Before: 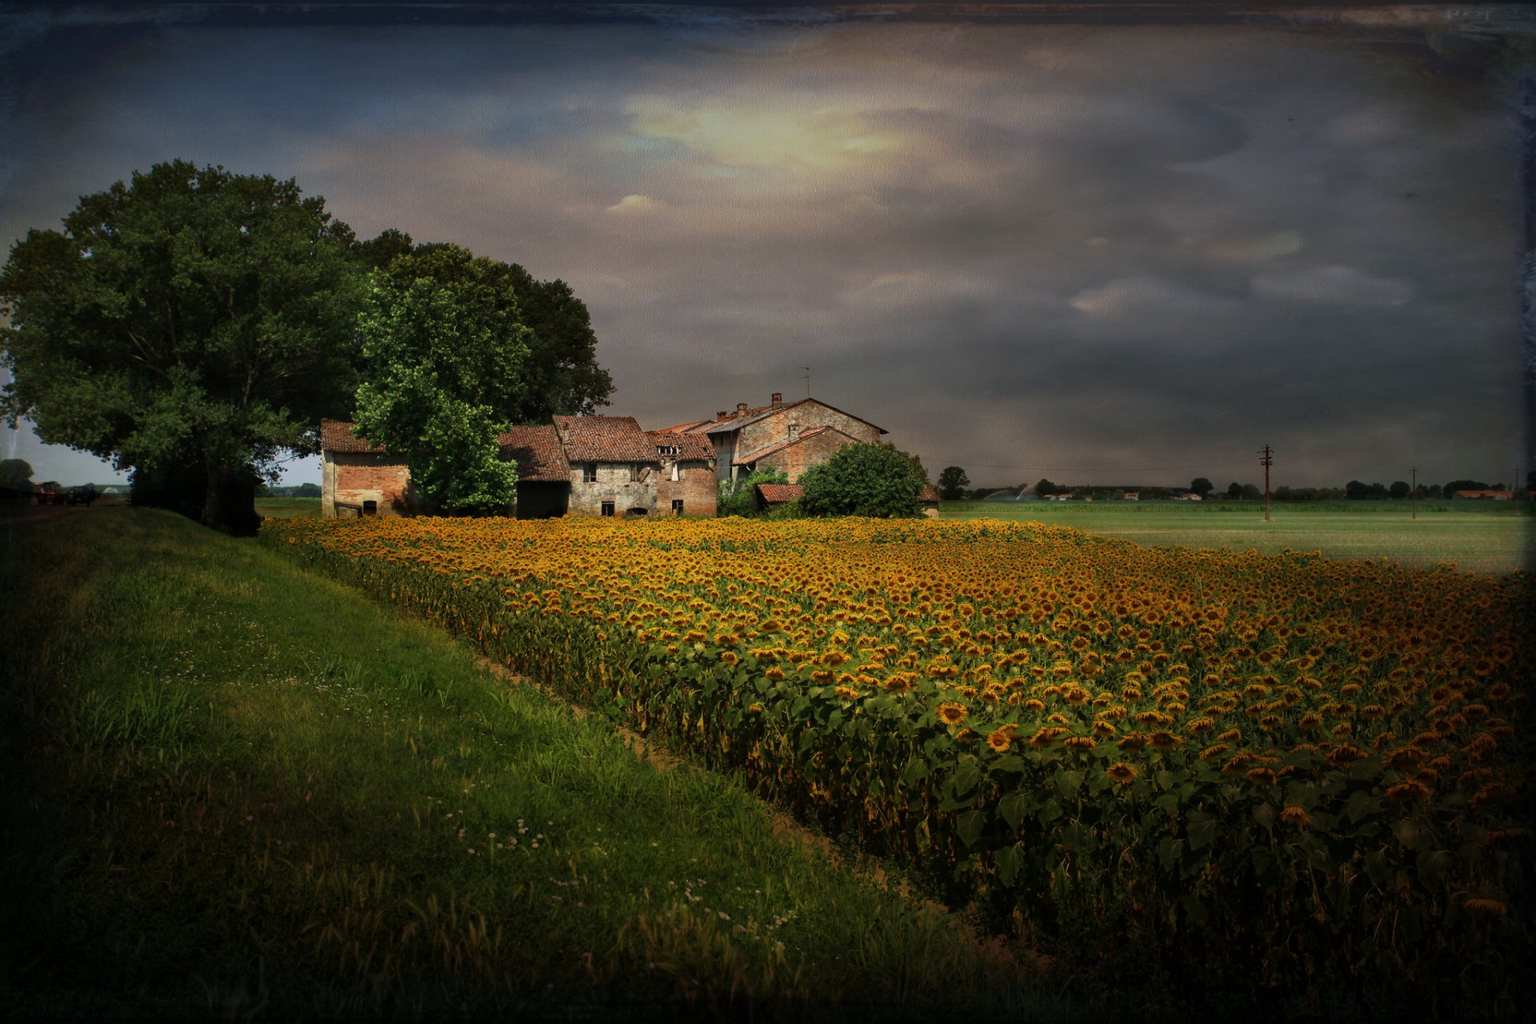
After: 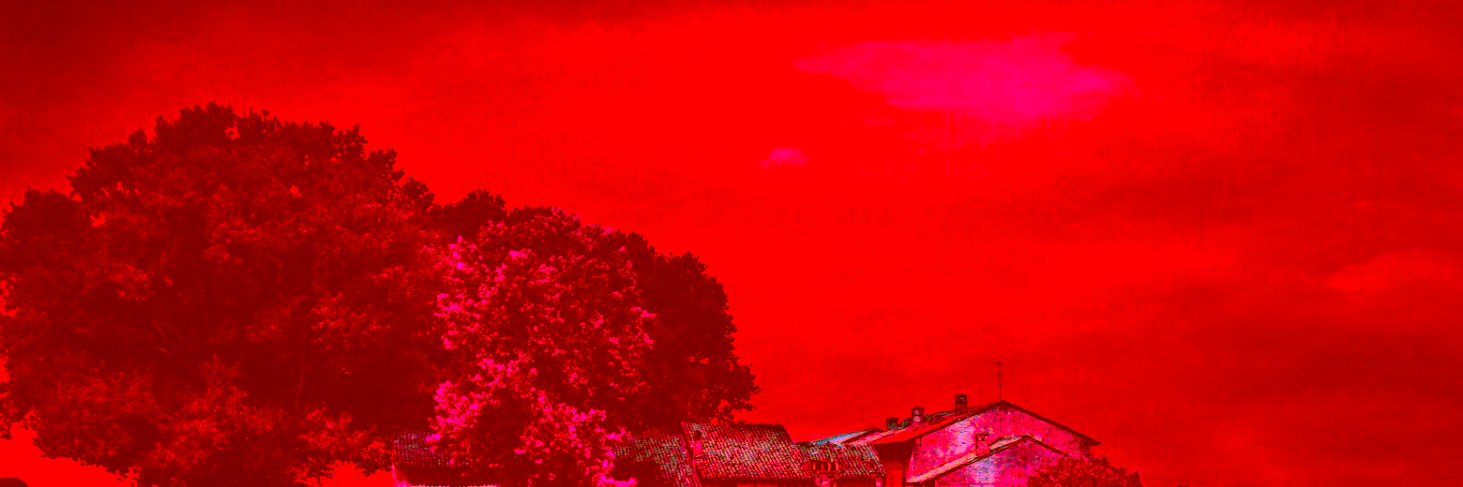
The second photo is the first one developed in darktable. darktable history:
exposure: black level correction 0, exposure 1.2 EV, compensate highlight preservation false
crop: left 0.552%, top 7.631%, right 23.215%, bottom 54.284%
tone equalizer: -8 EV -2 EV, -7 EV -1.96 EV, -6 EV -1.99 EV, -5 EV -1.97 EV, -4 EV -2 EV, -3 EV -1.97 EV, -2 EV -1.97 EV, -1 EV -1.62 EV, +0 EV -1.98 EV, edges refinement/feathering 500, mask exposure compensation -1.57 EV, preserve details no
haze removal: compatibility mode true, adaptive false
base curve: curves: ch0 [(0, 0) (0.028, 0.03) (0.121, 0.232) (0.46, 0.748) (0.859, 0.968) (1, 1)], preserve colors none
color correction: highlights a* -39.58, highlights b* -39.54, shadows a* -39.85, shadows b* -39.62, saturation -2.95
